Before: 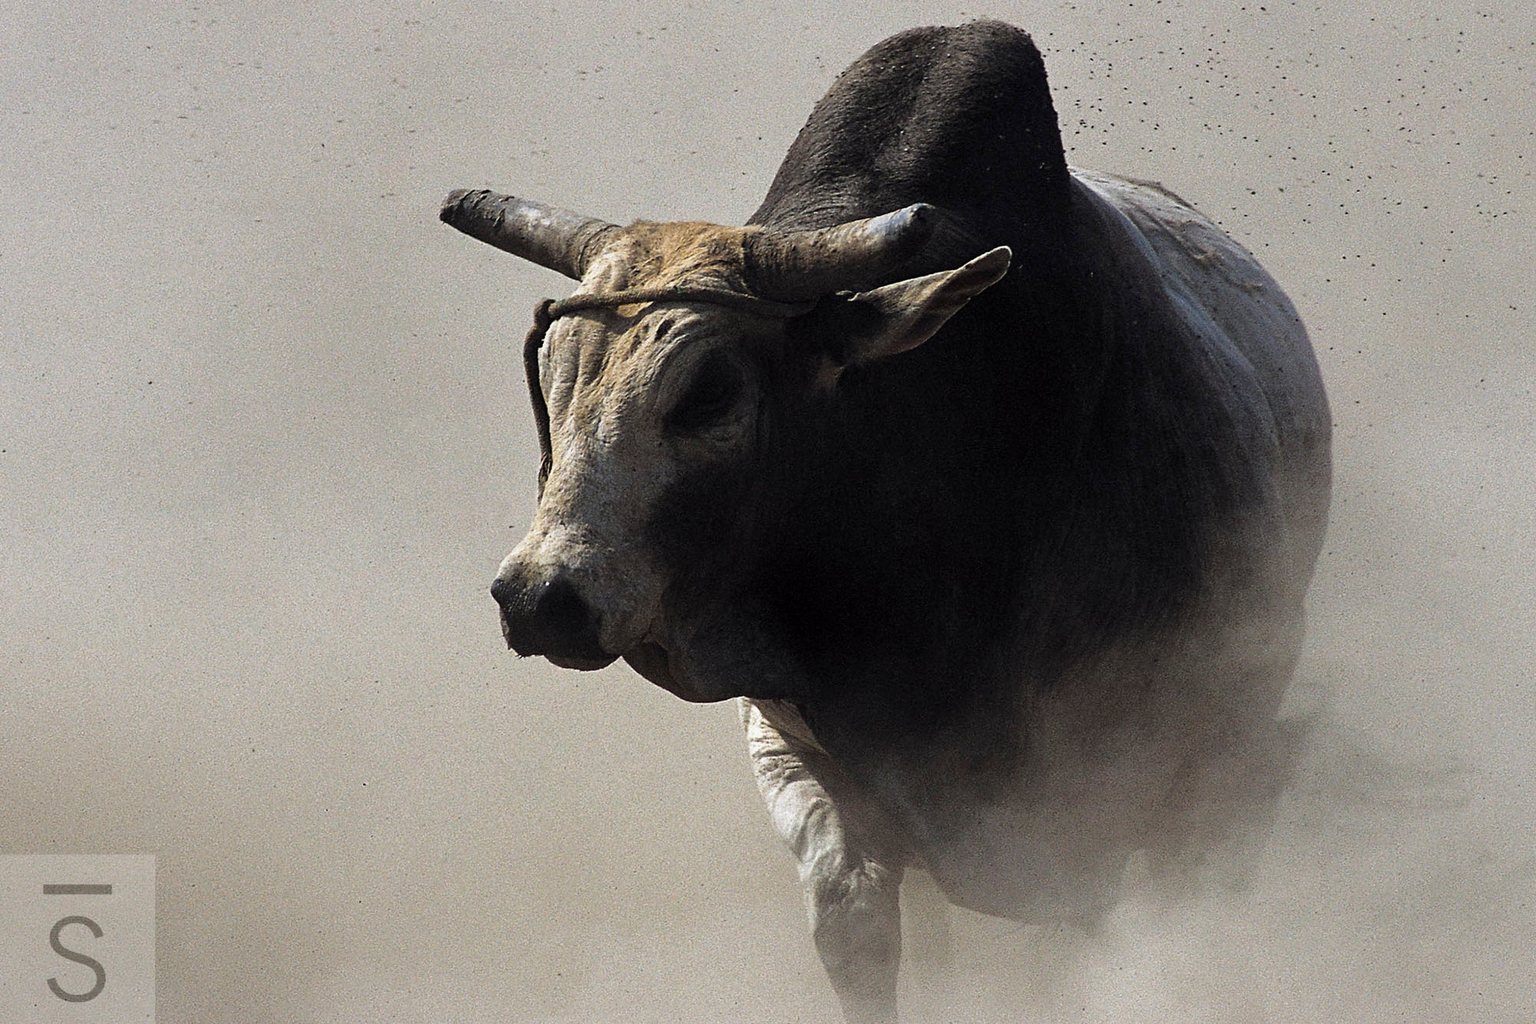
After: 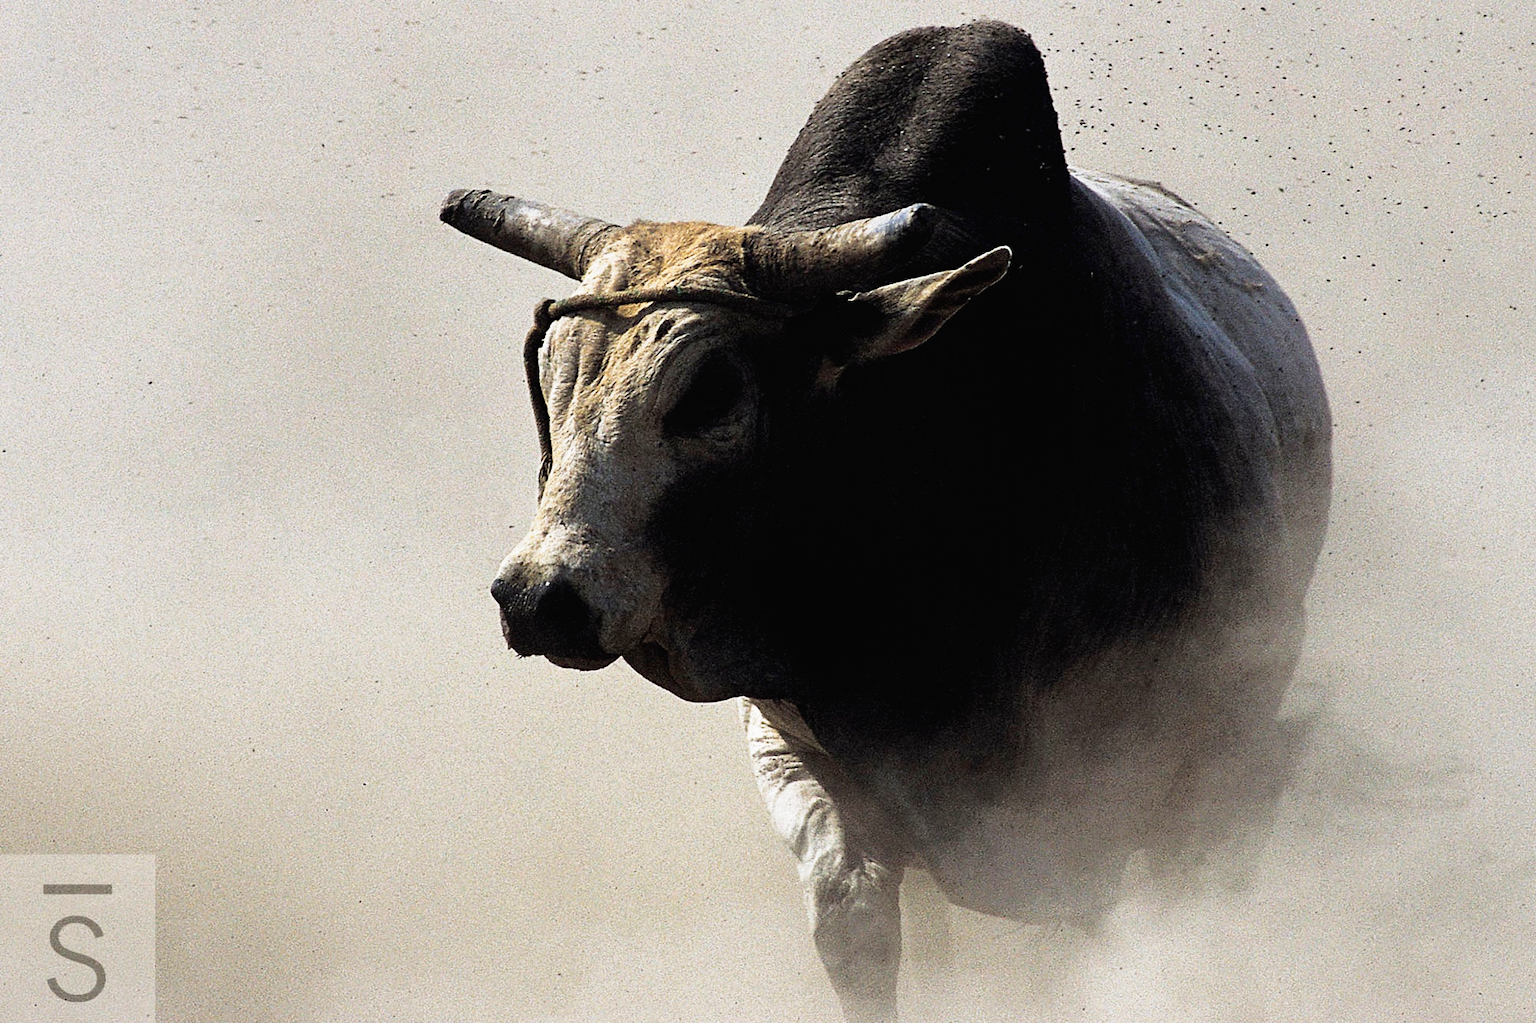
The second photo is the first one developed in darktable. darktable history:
tone curve: curves: ch0 [(0, 0.013) (0.054, 0.018) (0.205, 0.191) (0.289, 0.292) (0.39, 0.424) (0.493, 0.551) (0.647, 0.752) (0.778, 0.895) (1, 0.998)]; ch1 [(0, 0) (0.385, 0.343) (0.439, 0.415) (0.494, 0.495) (0.501, 0.501) (0.51, 0.509) (0.54, 0.546) (0.586, 0.606) (0.66, 0.701) (0.783, 0.804) (1, 1)]; ch2 [(0, 0) (0.32, 0.281) (0.403, 0.399) (0.441, 0.428) (0.47, 0.469) (0.498, 0.496) (0.524, 0.538) (0.566, 0.579) (0.633, 0.665) (0.7, 0.711) (1, 1)], preserve colors none
